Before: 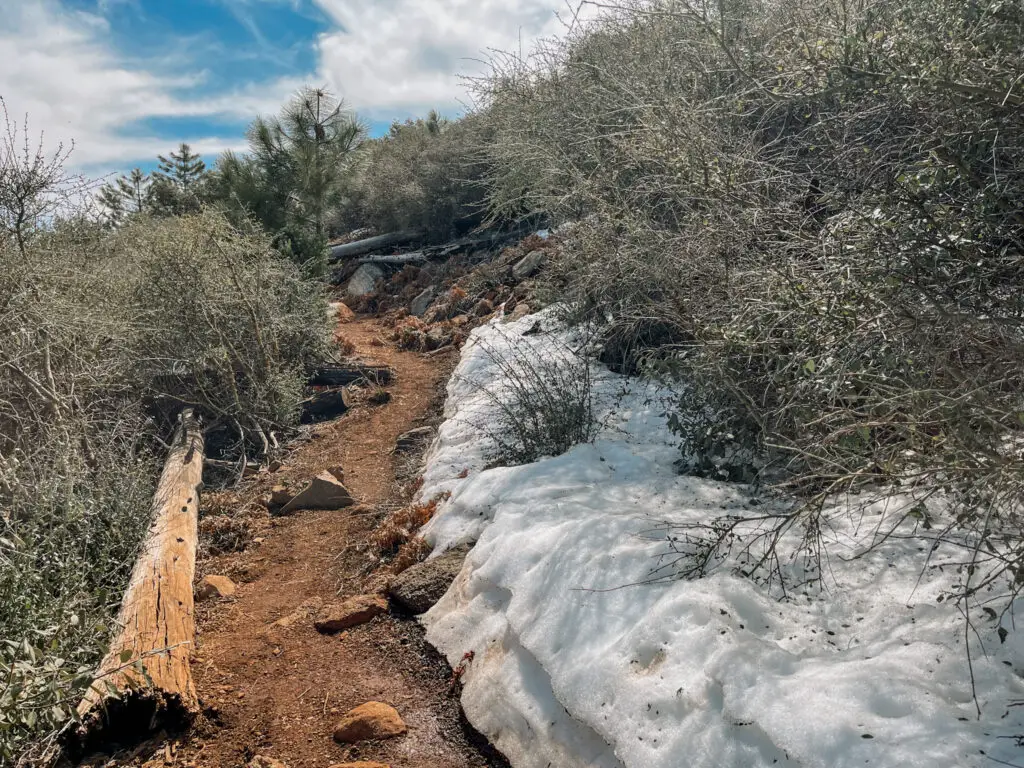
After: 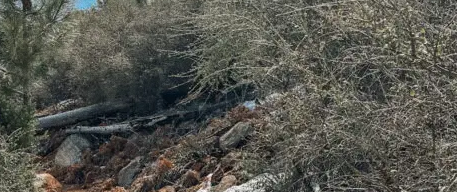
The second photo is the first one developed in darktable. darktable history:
crop: left 28.64%, top 16.832%, right 26.637%, bottom 58.055%
grain: coarseness 0.09 ISO
